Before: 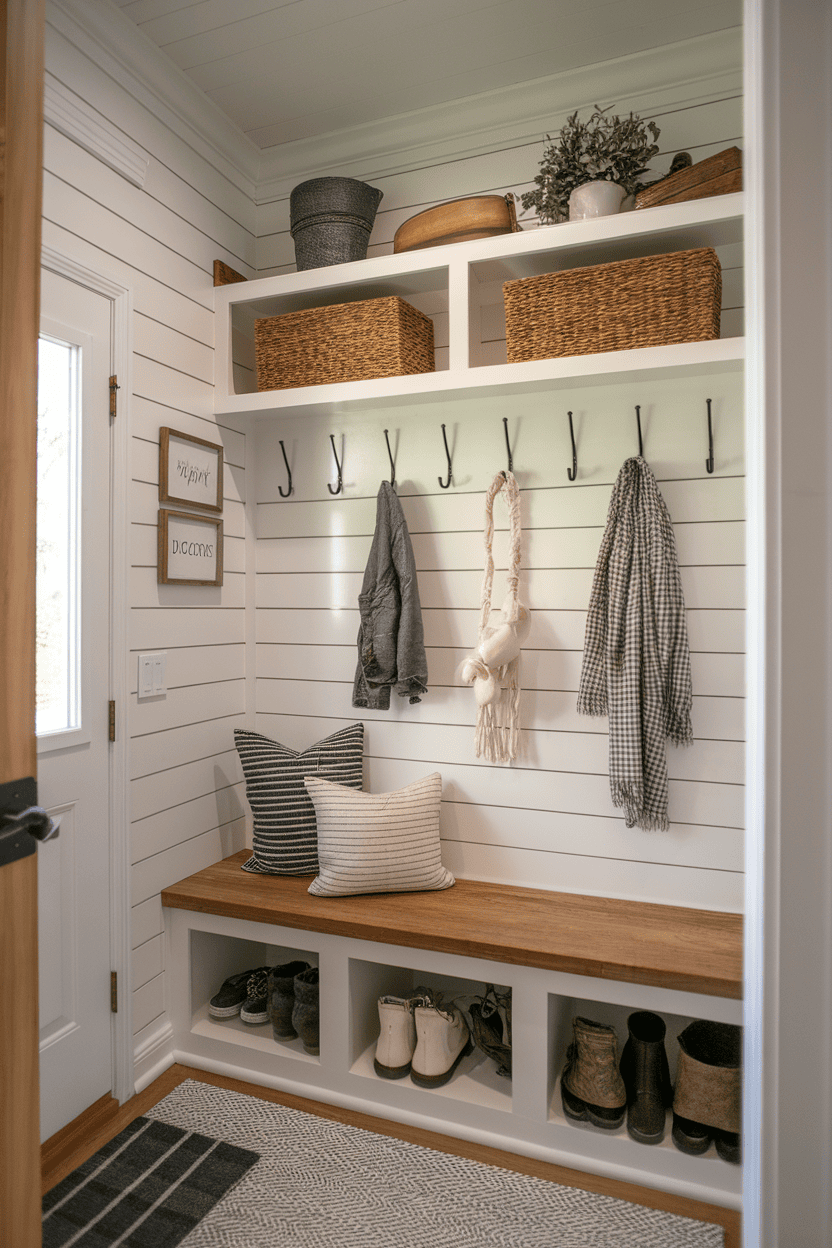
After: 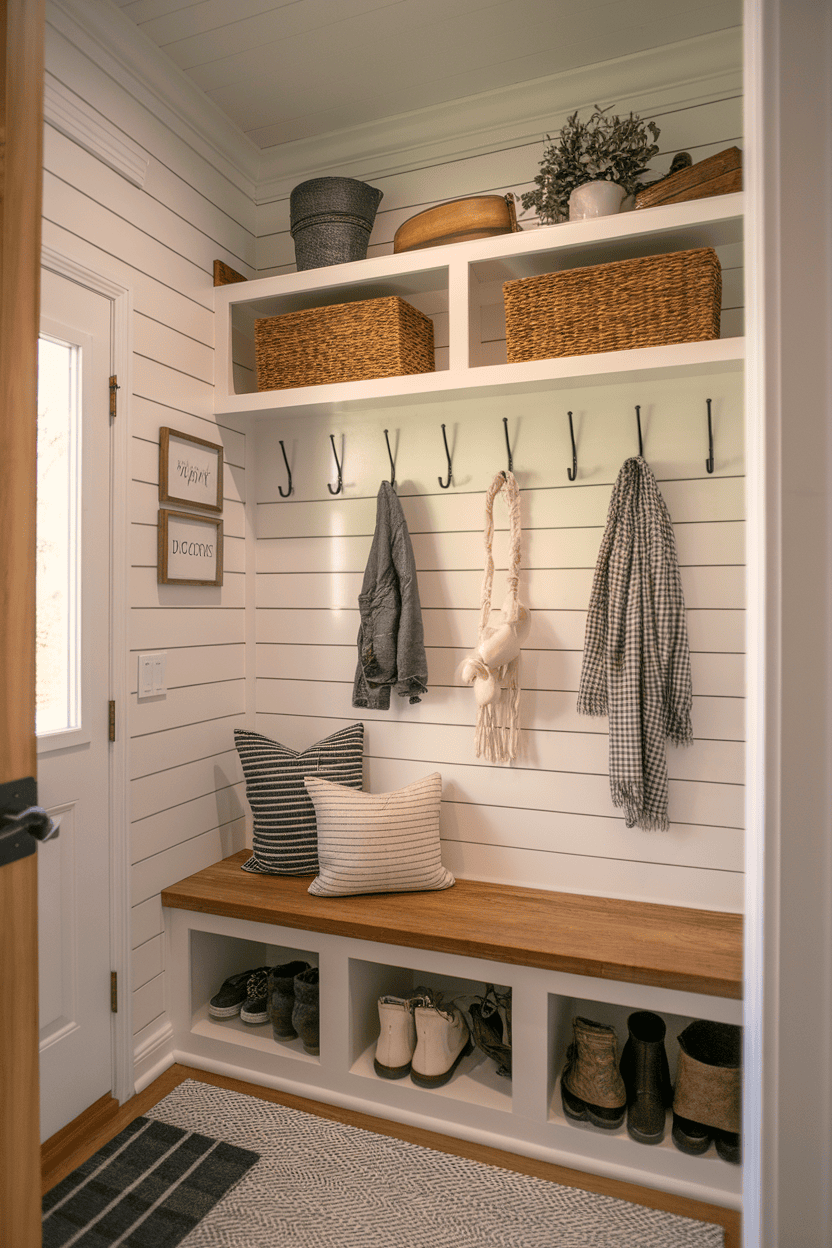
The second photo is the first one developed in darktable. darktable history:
color balance rgb: highlights gain › chroma 3.023%, highlights gain › hue 60.17°, linear chroma grading › global chroma 7.869%, perceptual saturation grading › global saturation -3.565%, global vibrance 20.45%
